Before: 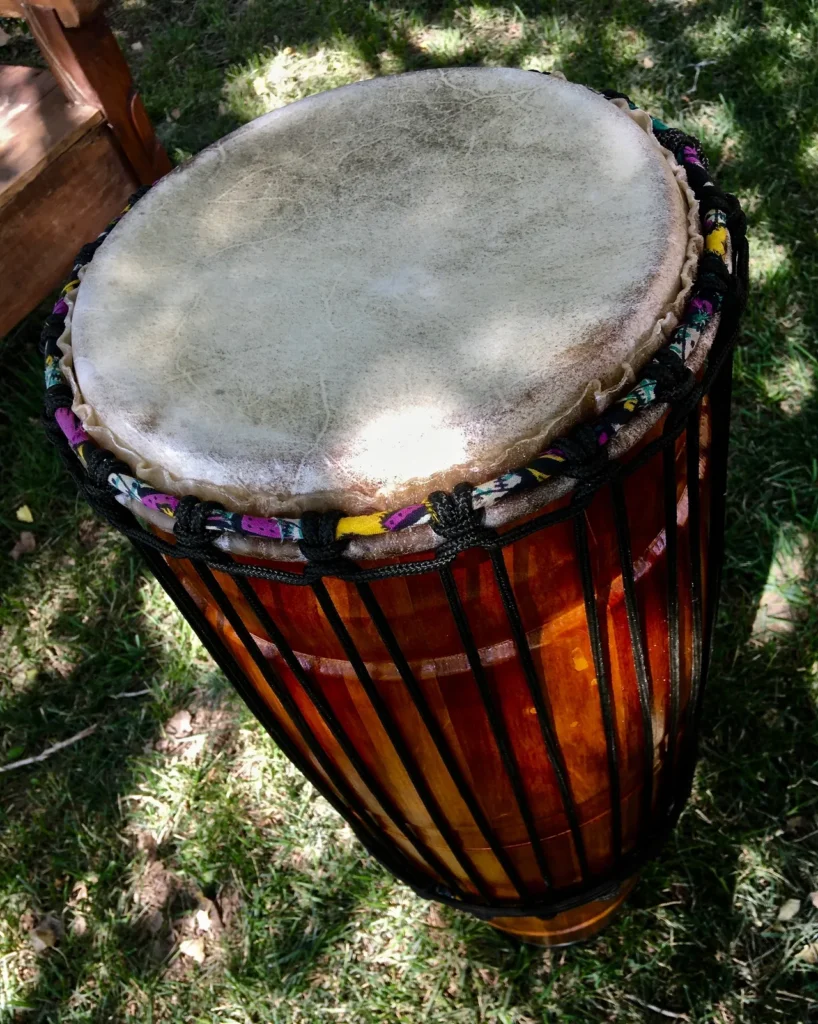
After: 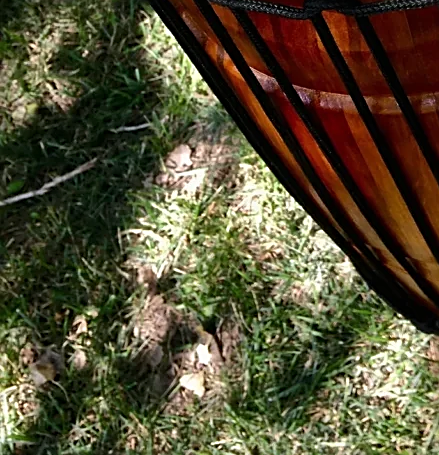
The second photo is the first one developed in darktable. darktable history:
crop and rotate: top 55.354%, right 46.281%, bottom 0.211%
sharpen: on, module defaults
